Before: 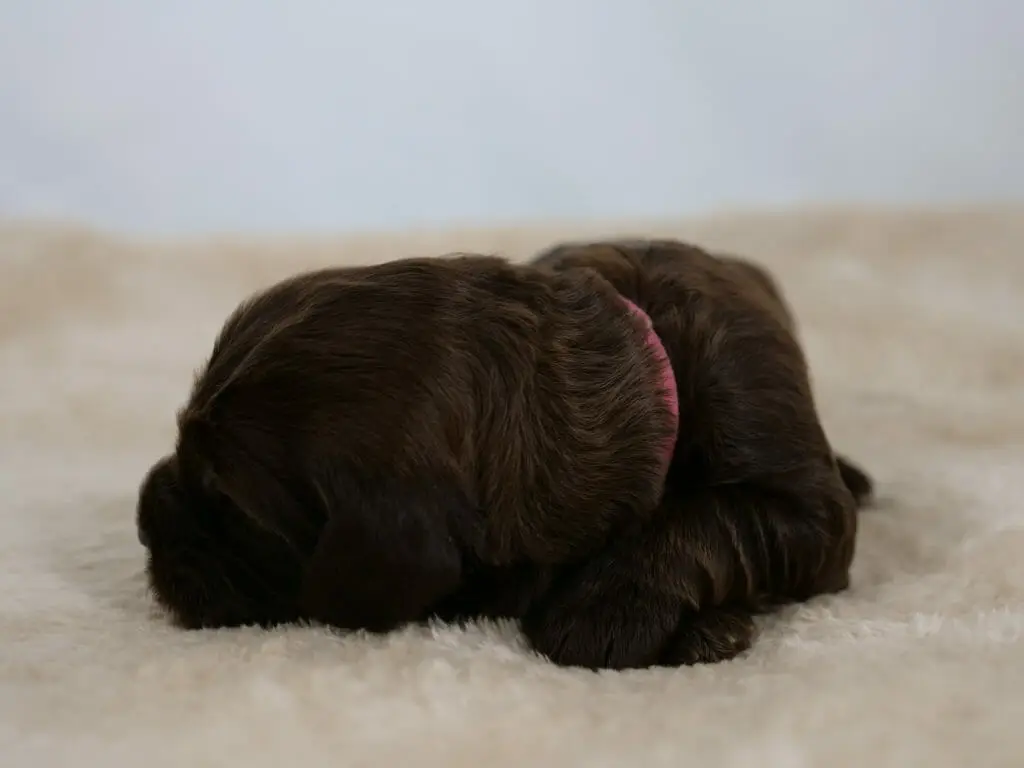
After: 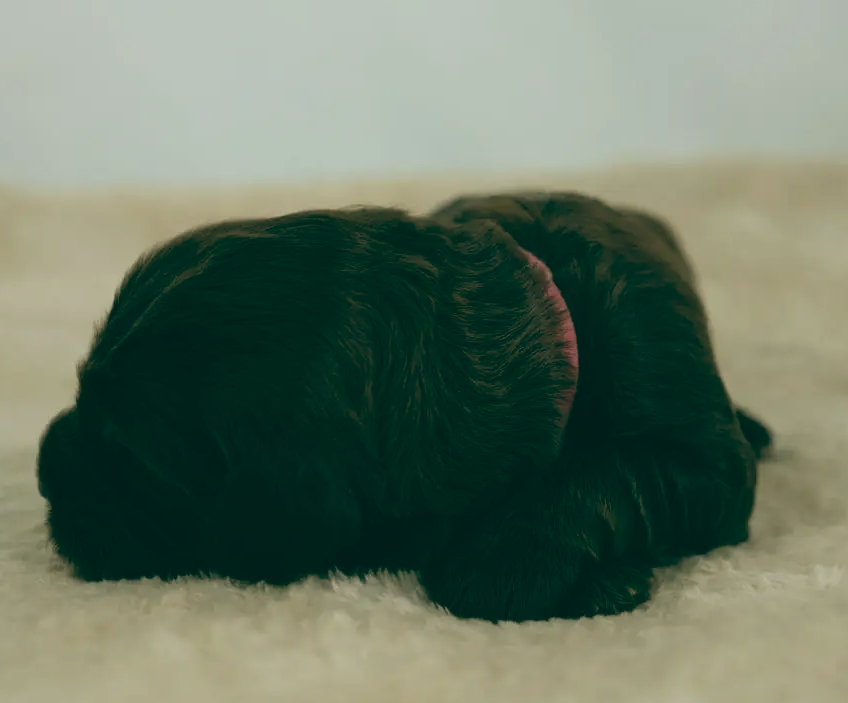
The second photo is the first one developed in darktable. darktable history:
color balance: lift [1.005, 0.99, 1.007, 1.01], gamma [1, 1.034, 1.032, 0.966], gain [0.873, 1.055, 1.067, 0.933]
crop: left 9.807%, top 6.259%, right 7.334%, bottom 2.177%
